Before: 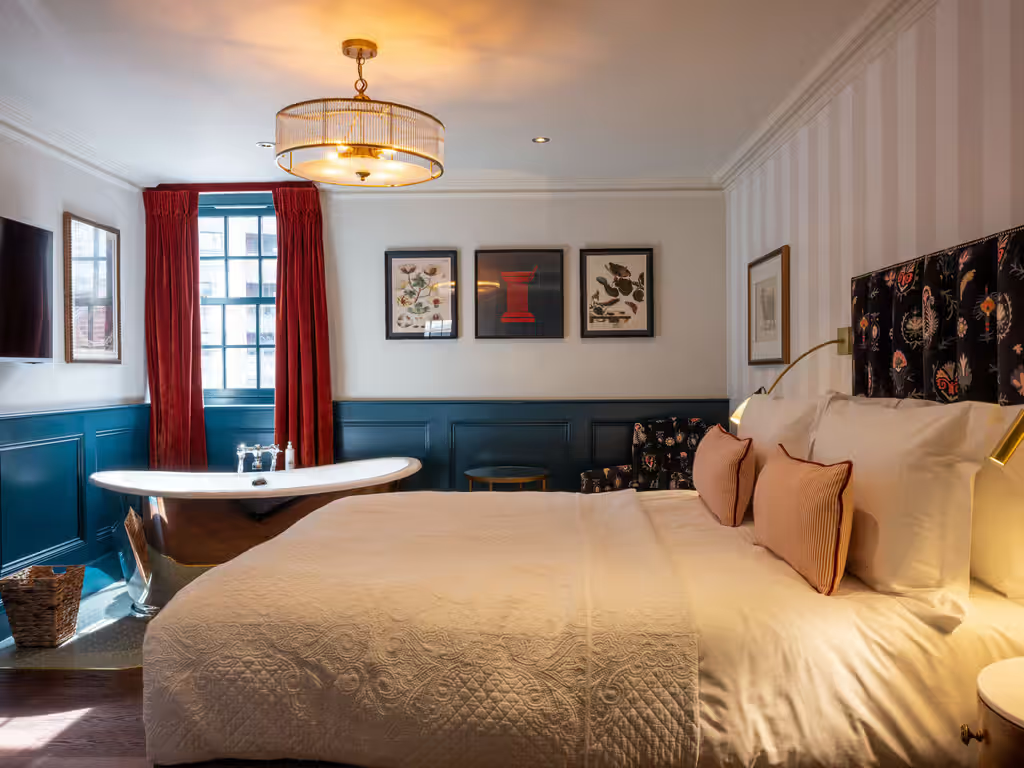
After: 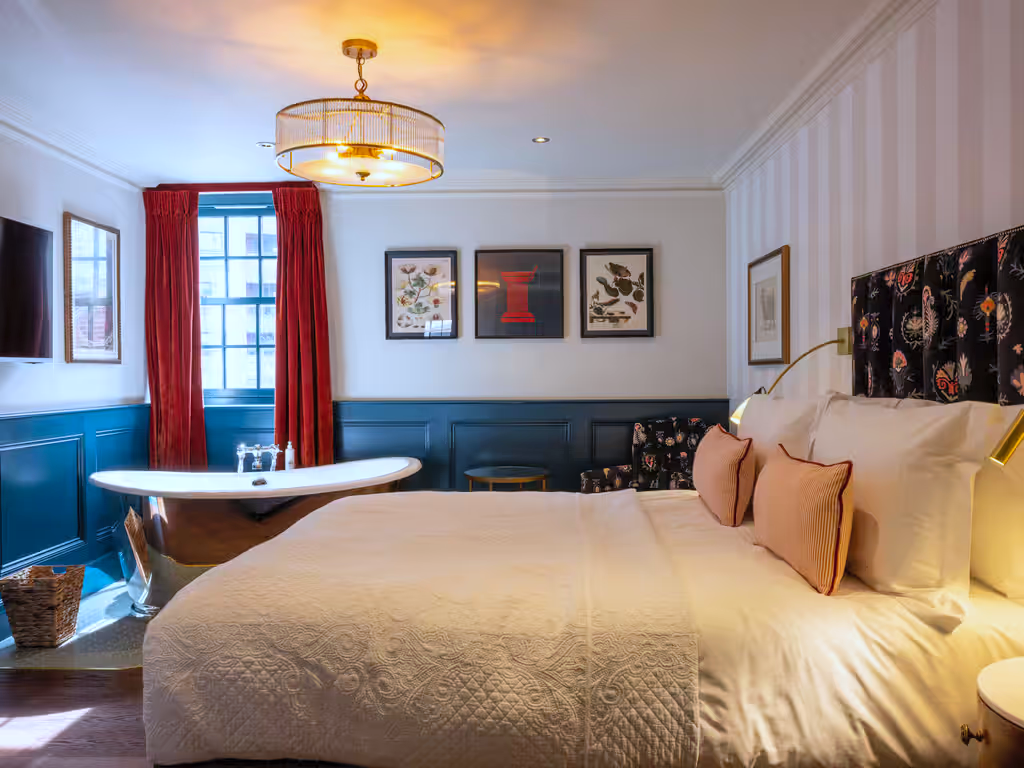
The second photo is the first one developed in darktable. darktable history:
white balance: red 0.931, blue 1.11
contrast brightness saturation: brightness 0.09, saturation 0.19
